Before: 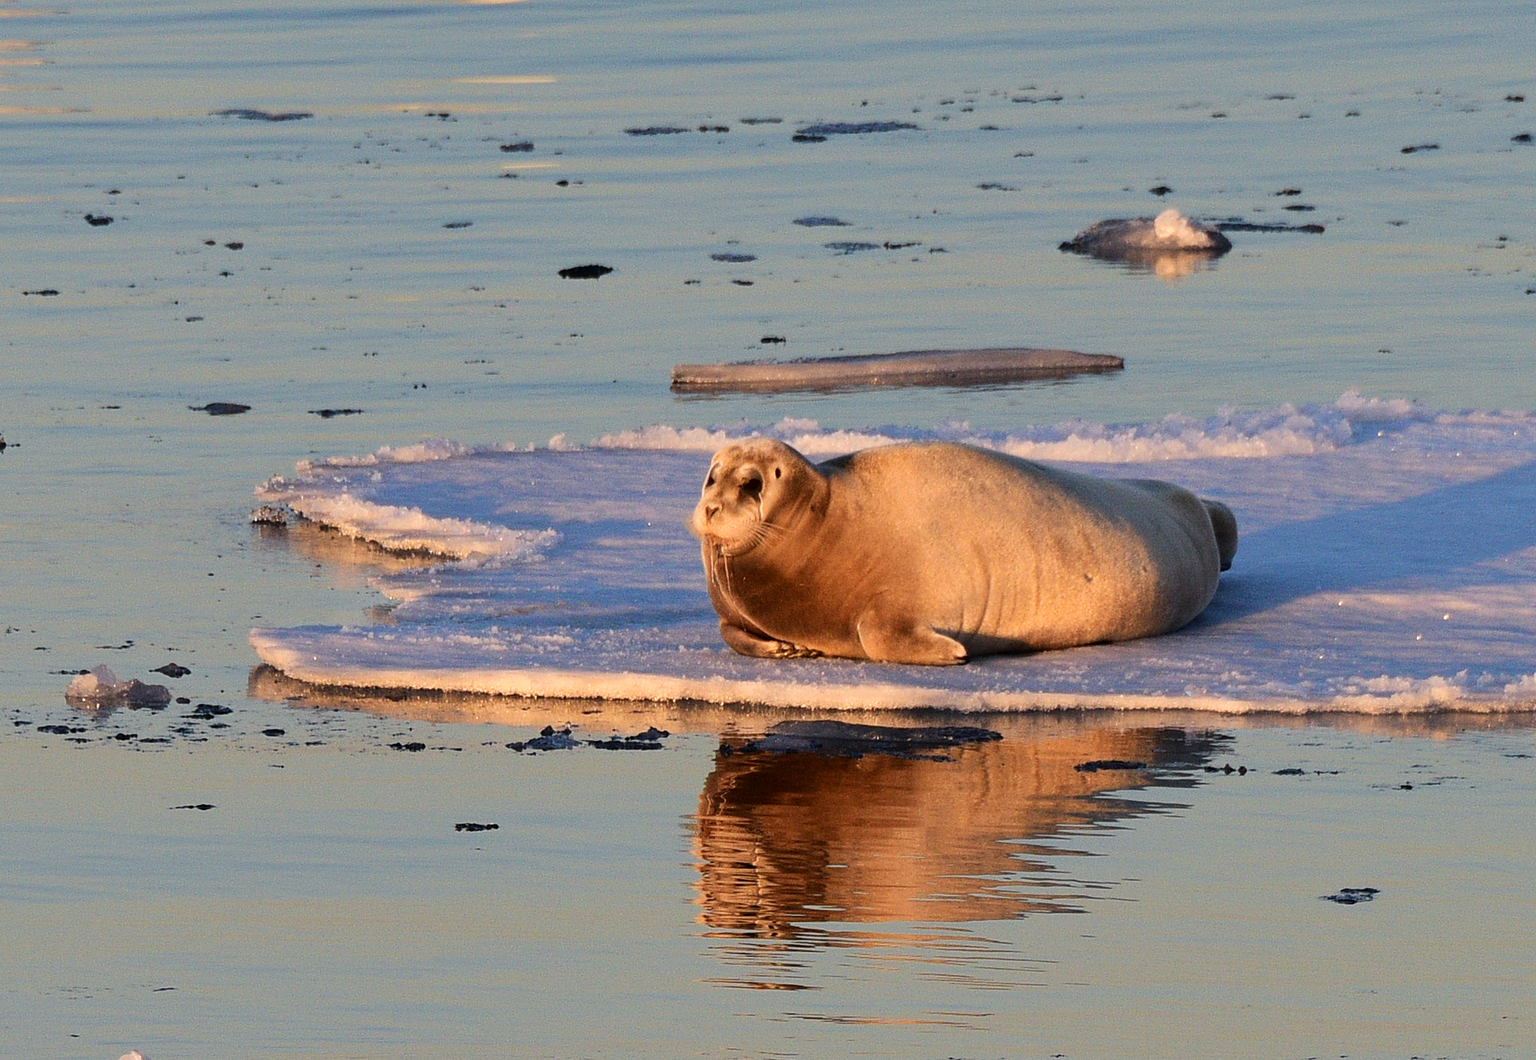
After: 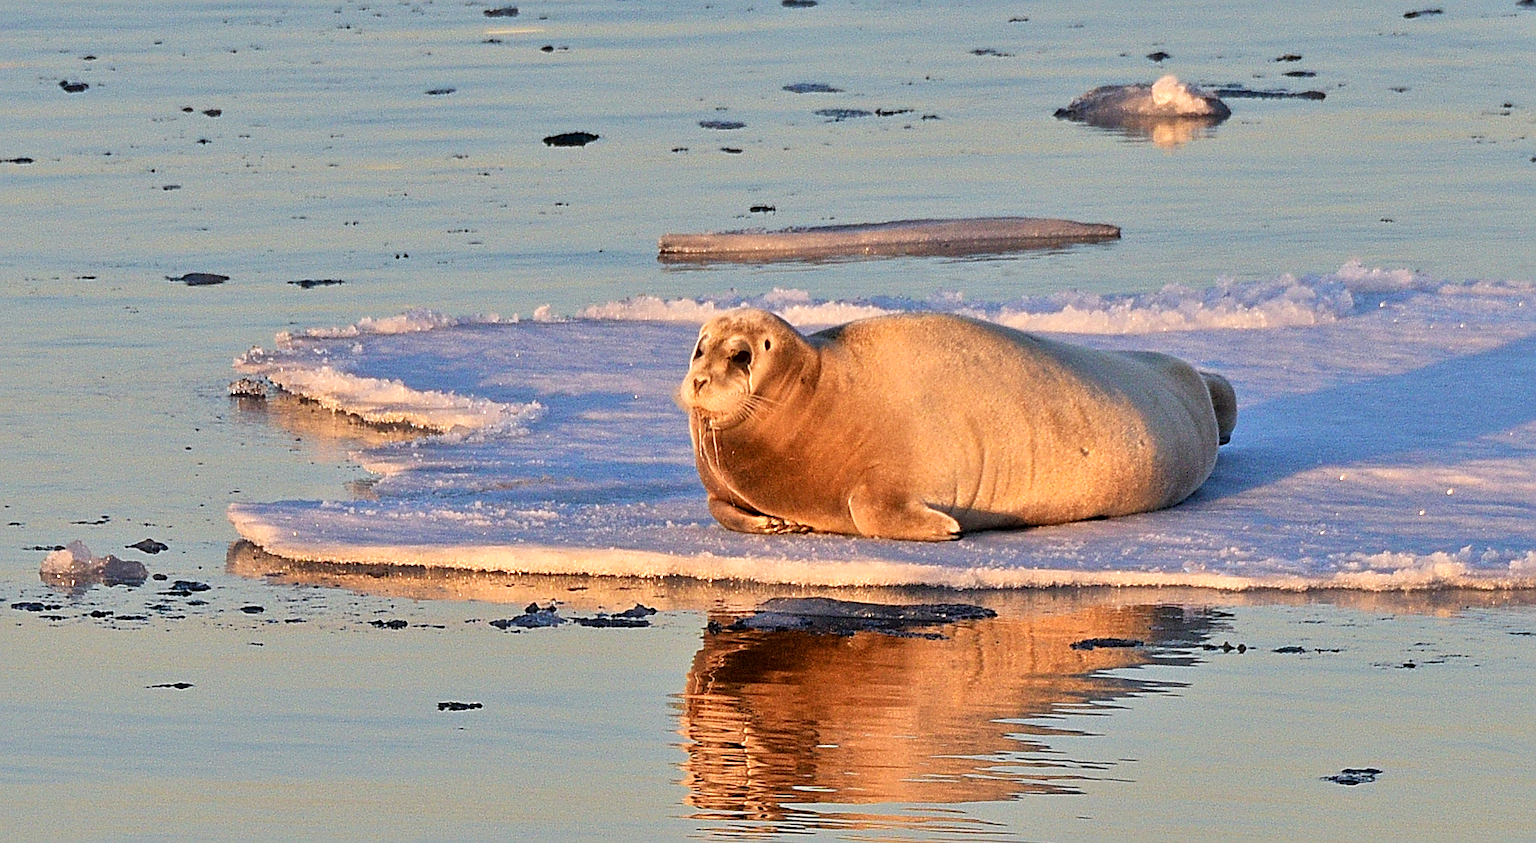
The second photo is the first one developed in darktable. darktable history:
sharpen: radius 2.767
tone equalizer: -7 EV 0.15 EV, -6 EV 0.6 EV, -5 EV 1.15 EV, -4 EV 1.33 EV, -3 EV 1.15 EV, -2 EV 0.6 EV, -1 EV 0.15 EV, mask exposure compensation -0.5 EV
crop and rotate: left 1.814%, top 12.818%, right 0.25%, bottom 9.225%
